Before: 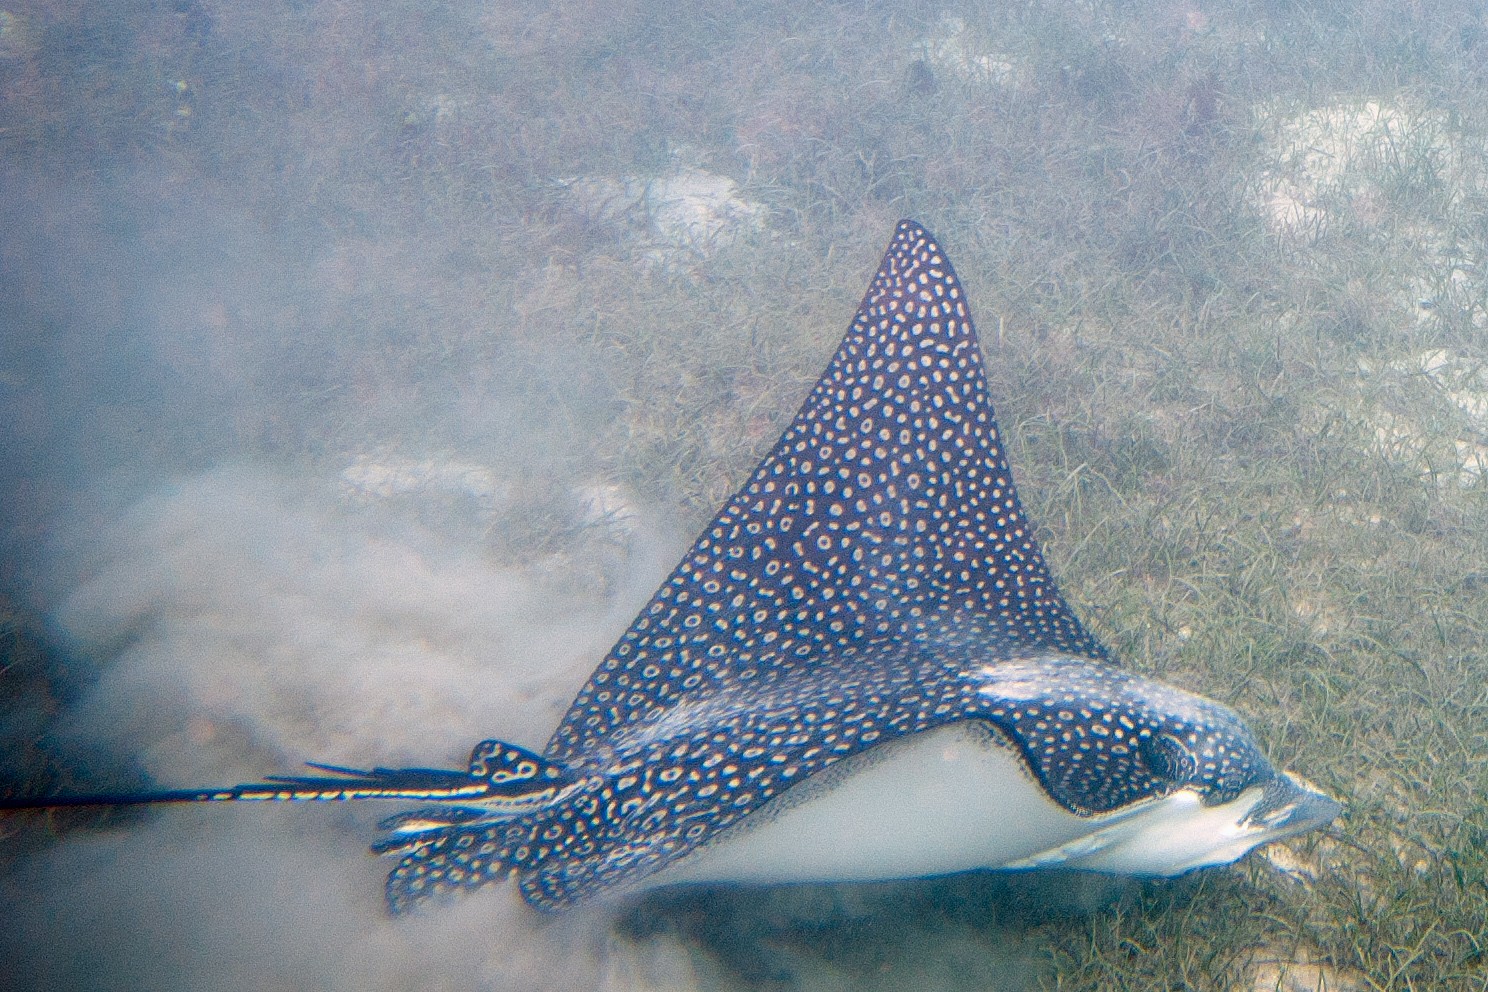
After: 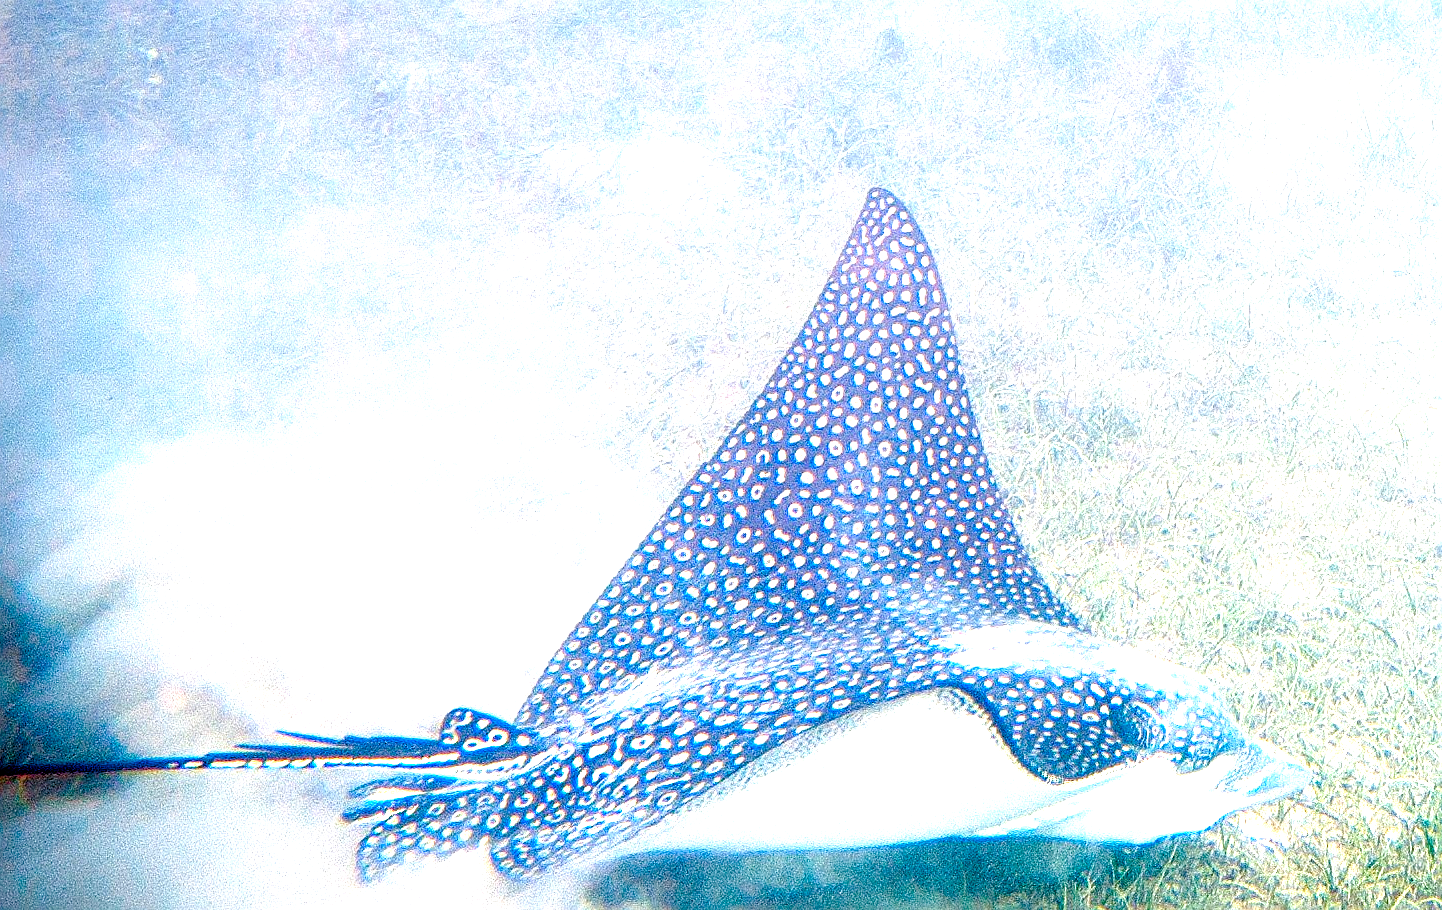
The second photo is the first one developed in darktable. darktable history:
graduated density: on, module defaults
color balance rgb: linear chroma grading › shadows -2.2%, linear chroma grading › highlights -15%, linear chroma grading › global chroma -10%, linear chroma grading › mid-tones -10%, perceptual saturation grading › global saturation 45%, perceptual saturation grading › highlights -50%, perceptual saturation grading › shadows 30%, perceptual brilliance grading › global brilliance 18%, global vibrance 45%
sharpen: on, module defaults
crop: left 1.964%, top 3.251%, right 1.122%, bottom 4.933%
exposure: black level correction 0.001, exposure 1.398 EV, compensate exposure bias true, compensate highlight preservation false
